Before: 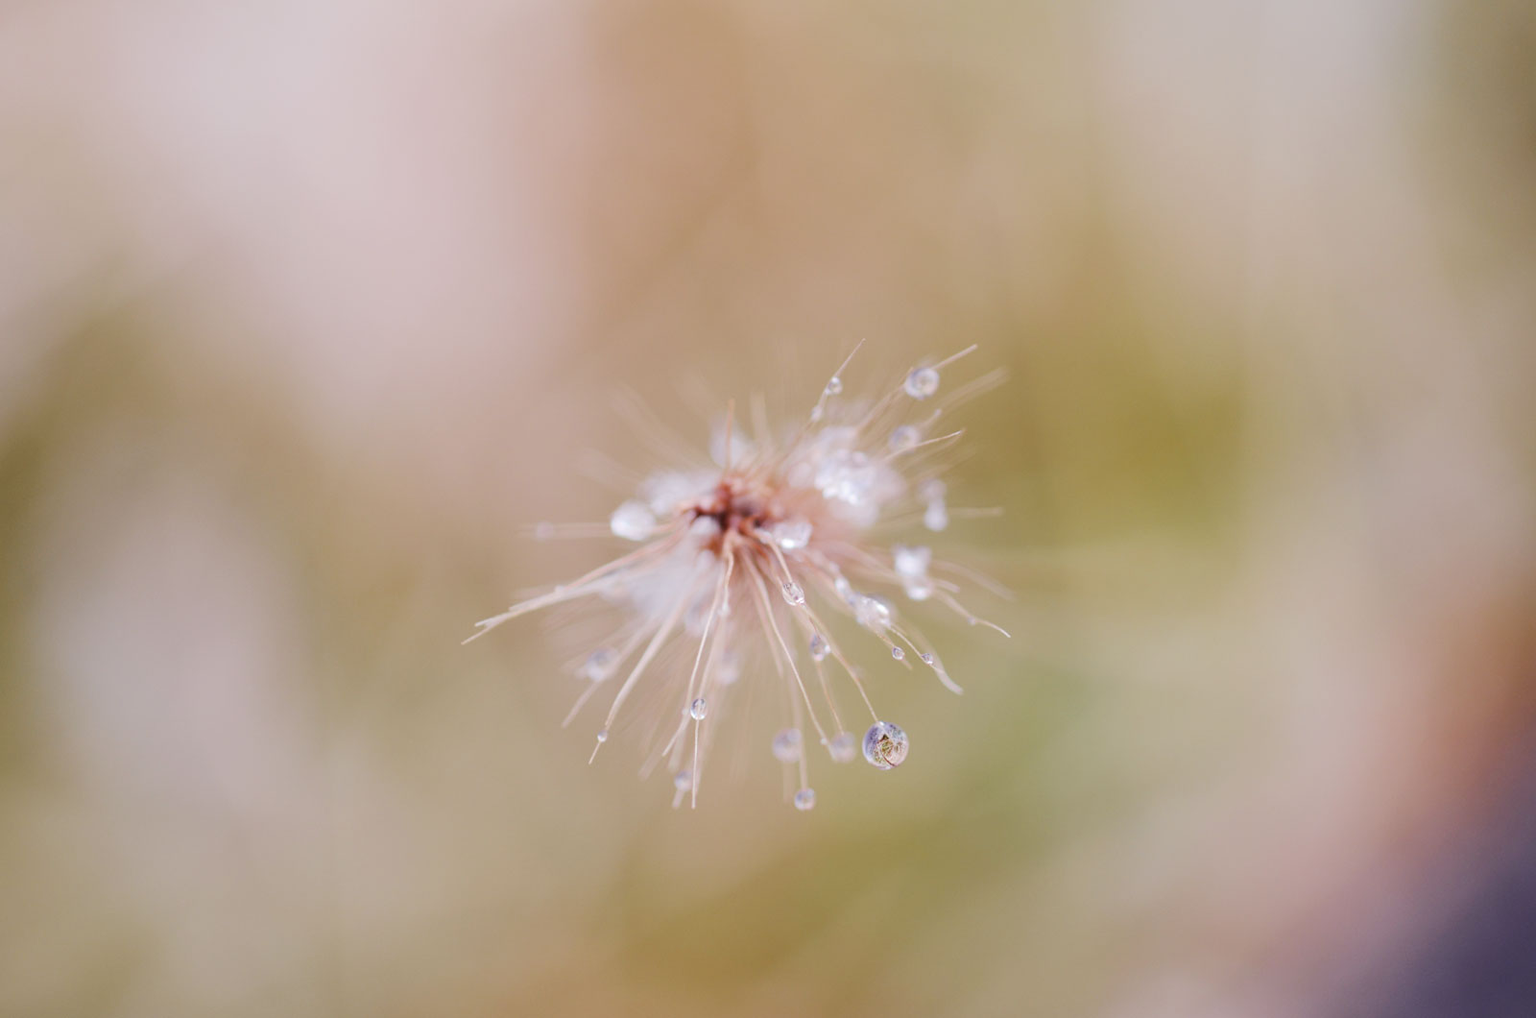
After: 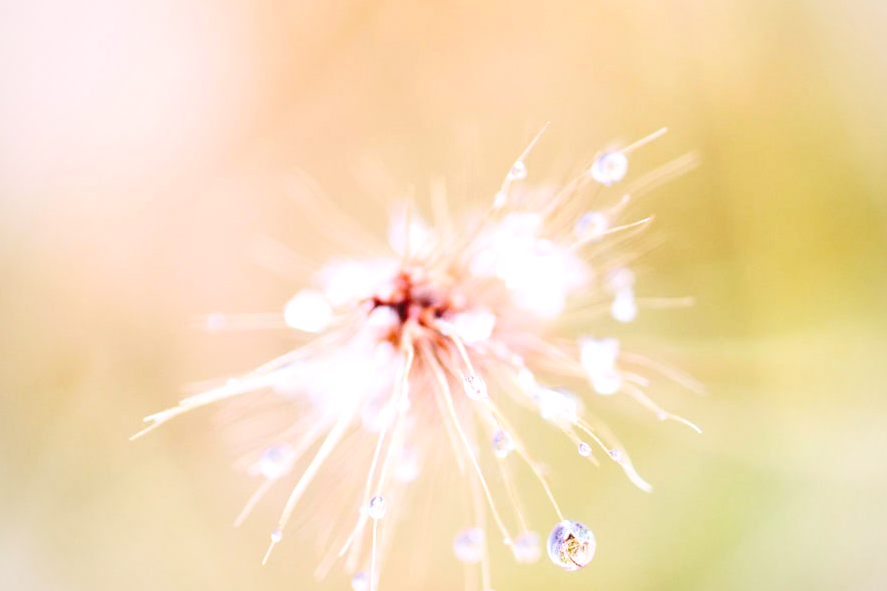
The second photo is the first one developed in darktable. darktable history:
crop and rotate: left 21.976%, top 21.82%, right 22.534%, bottom 22.359%
exposure: black level correction 0, exposure 0.699 EV, compensate exposure bias true, compensate highlight preservation false
contrast brightness saturation: contrast 0.196, brightness 0.166, saturation 0.229
local contrast: on, module defaults
vignetting: fall-off radius 64.08%, brightness -0.191, saturation -0.312
base curve: curves: ch0 [(0, 0) (0.073, 0.04) (0.157, 0.139) (0.492, 0.492) (0.758, 0.758) (1, 1)], preserve colors none
color correction: highlights a* -2.83, highlights b* -2.09, shadows a* 2.03, shadows b* 3.02
